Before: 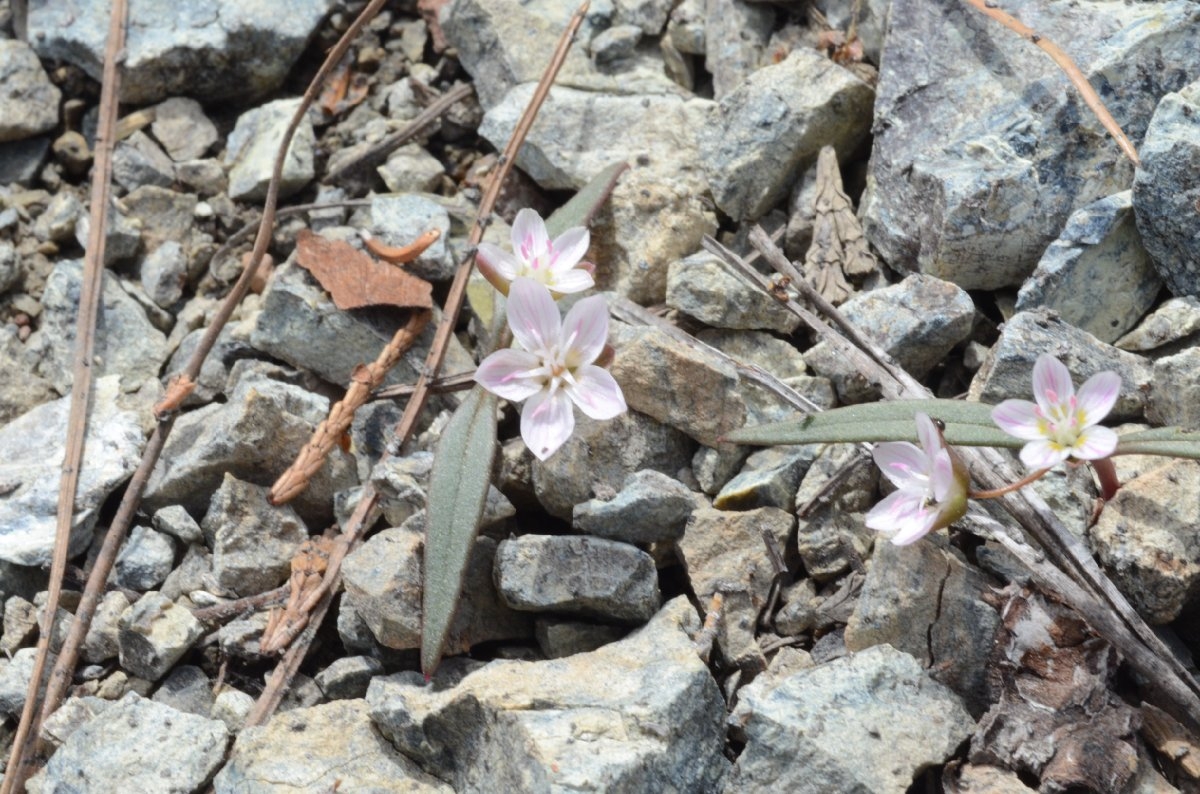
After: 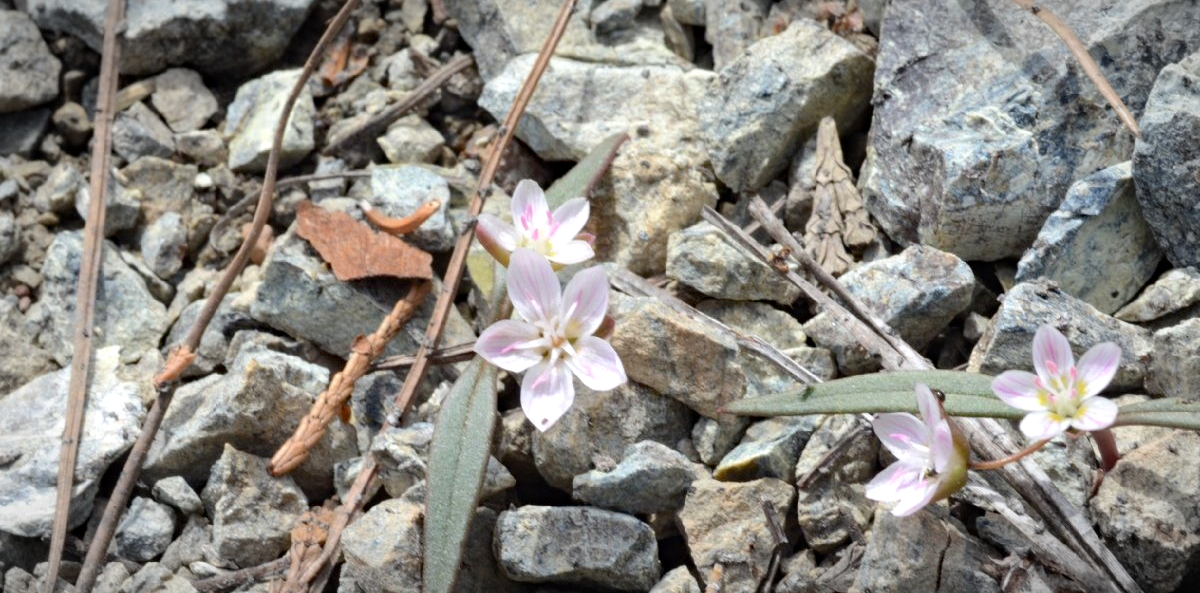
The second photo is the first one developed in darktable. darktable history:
crop: top 3.705%, bottom 21.588%
exposure: exposure 0.205 EV, compensate highlight preservation false
haze removal: compatibility mode true, adaptive false
vignetting: fall-off start 81.44%, fall-off radius 62.11%, saturation -0.649, automatic ratio true, width/height ratio 1.421, unbound false
